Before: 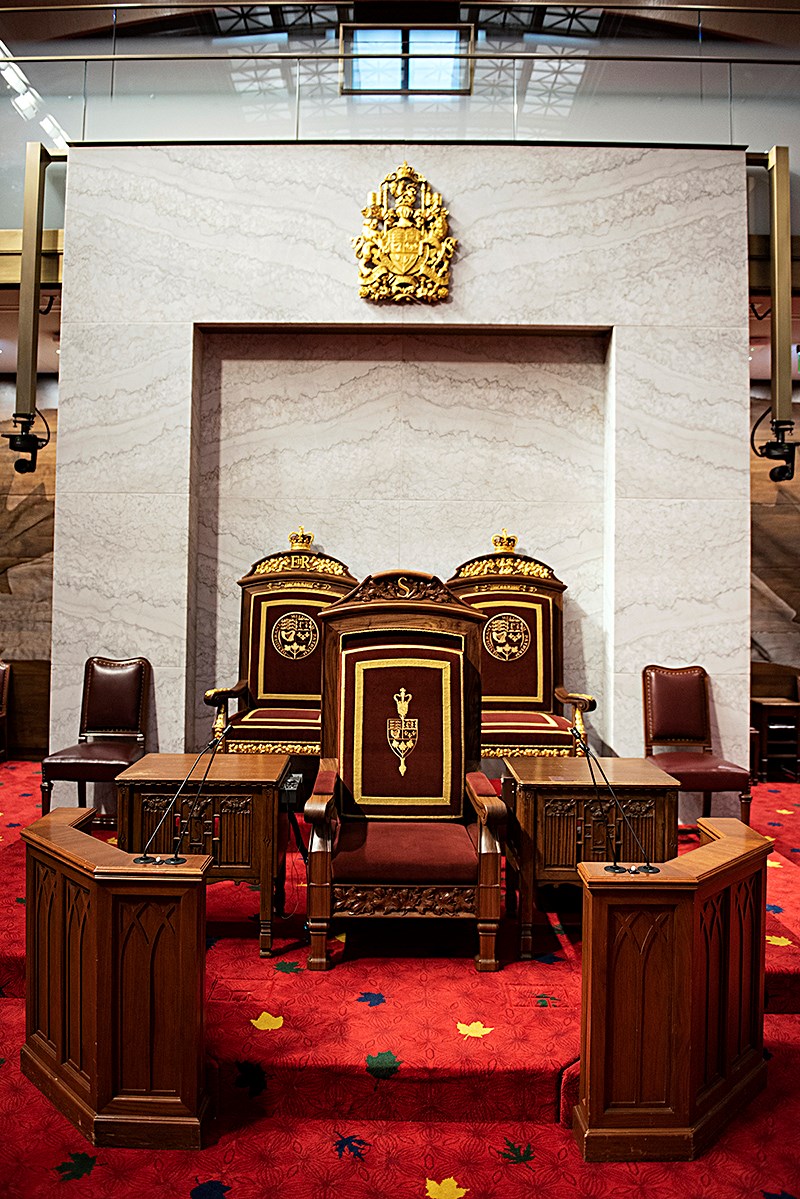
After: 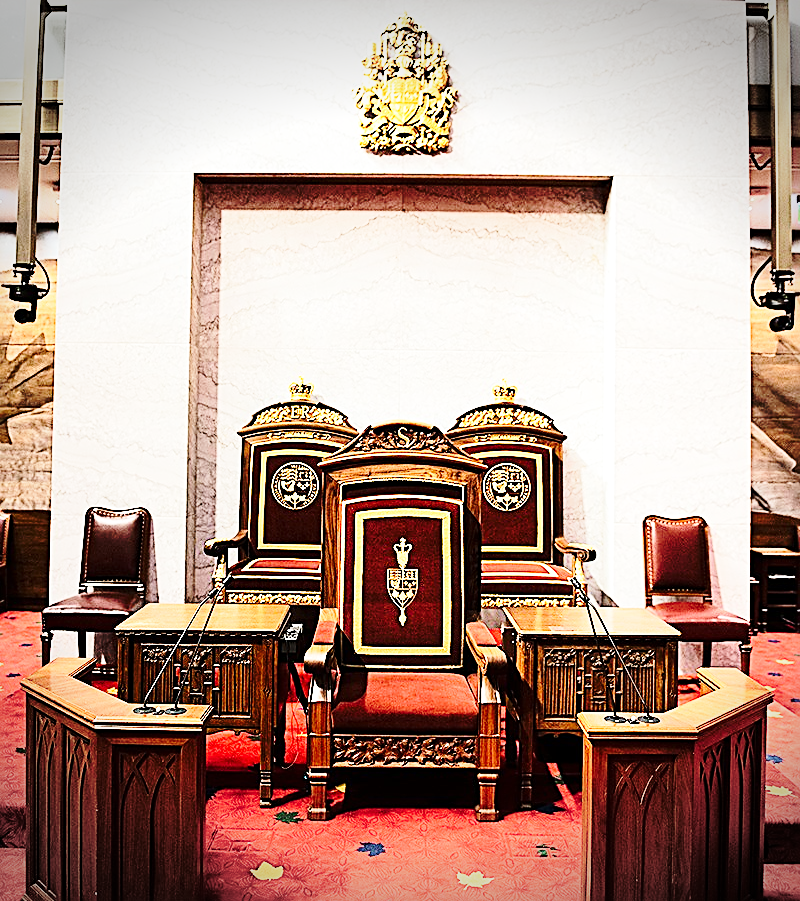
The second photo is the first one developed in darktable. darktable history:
base curve: curves: ch0 [(0, 0) (0.032, 0.037) (0.105, 0.228) (0.435, 0.76) (0.856, 0.983) (1, 1)], preserve colors none
exposure: compensate exposure bias true, compensate highlight preservation false
crop and rotate: top 12.535%, bottom 12.264%
vignetting: fall-off start 88.82%, fall-off radius 43.39%, width/height ratio 1.161, unbound false
sharpen: on, module defaults
tone equalizer: -7 EV 0.155 EV, -6 EV 0.605 EV, -5 EV 1.16 EV, -4 EV 1.34 EV, -3 EV 1.14 EV, -2 EV 0.6 EV, -1 EV 0.168 EV, edges refinement/feathering 500, mask exposure compensation -1.57 EV, preserve details no
